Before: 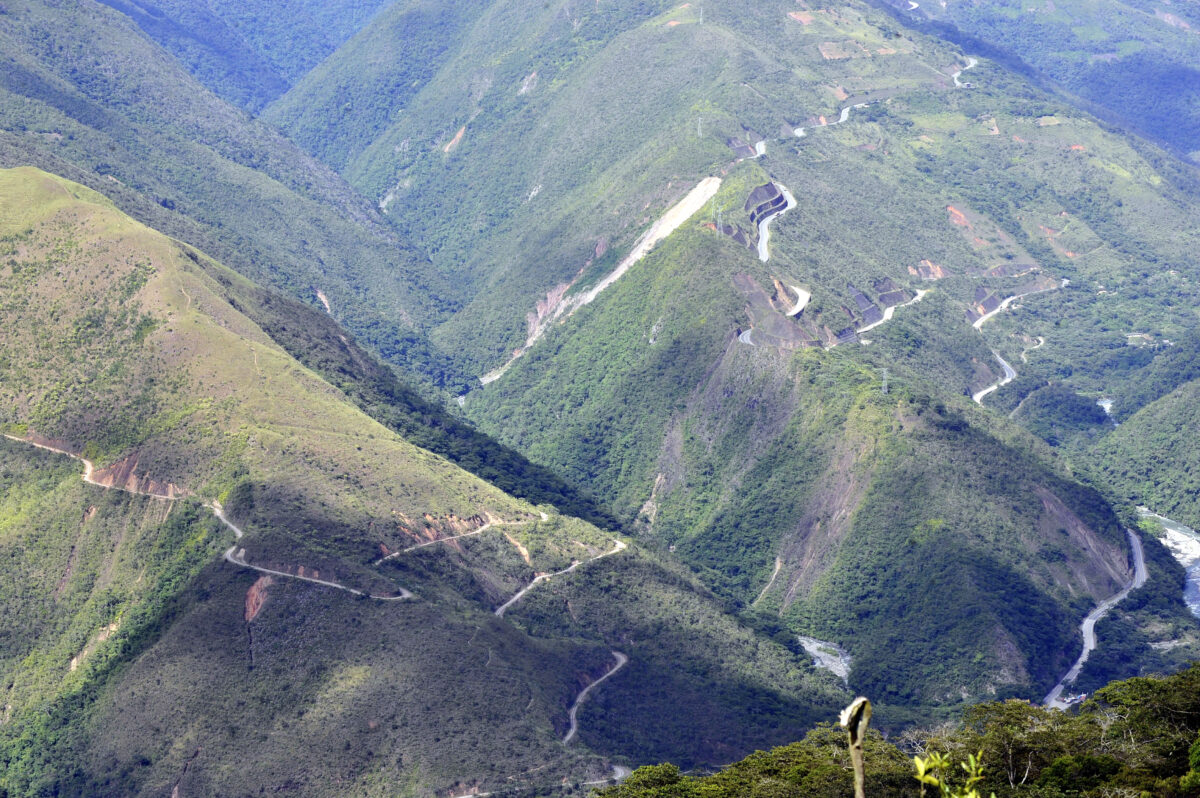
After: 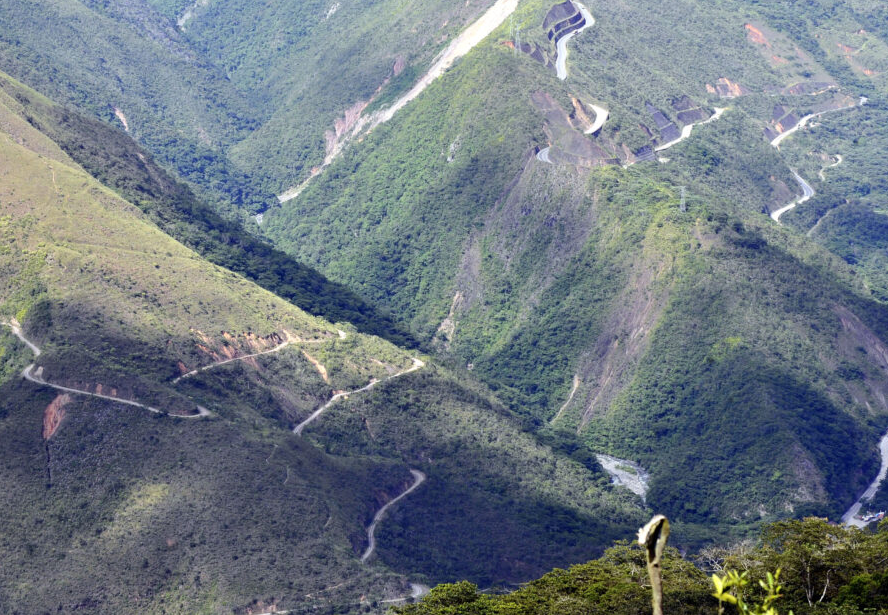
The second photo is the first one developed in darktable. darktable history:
crop: left 16.871%, top 22.857%, right 9.116%
contrast brightness saturation: contrast 0.07
